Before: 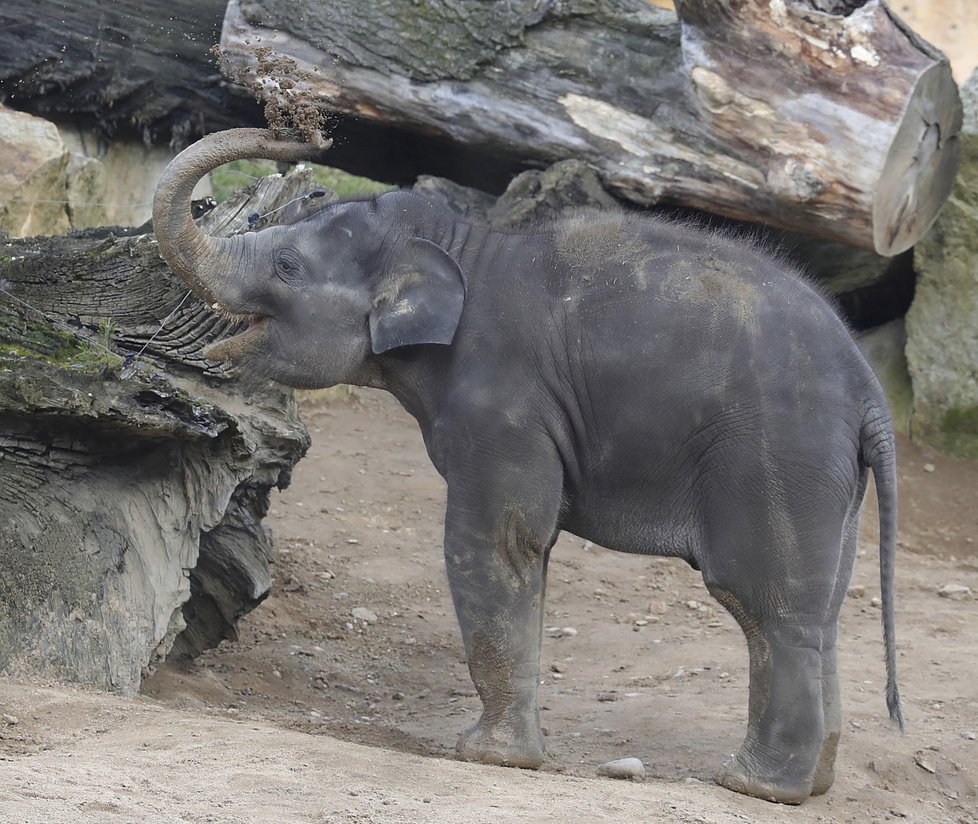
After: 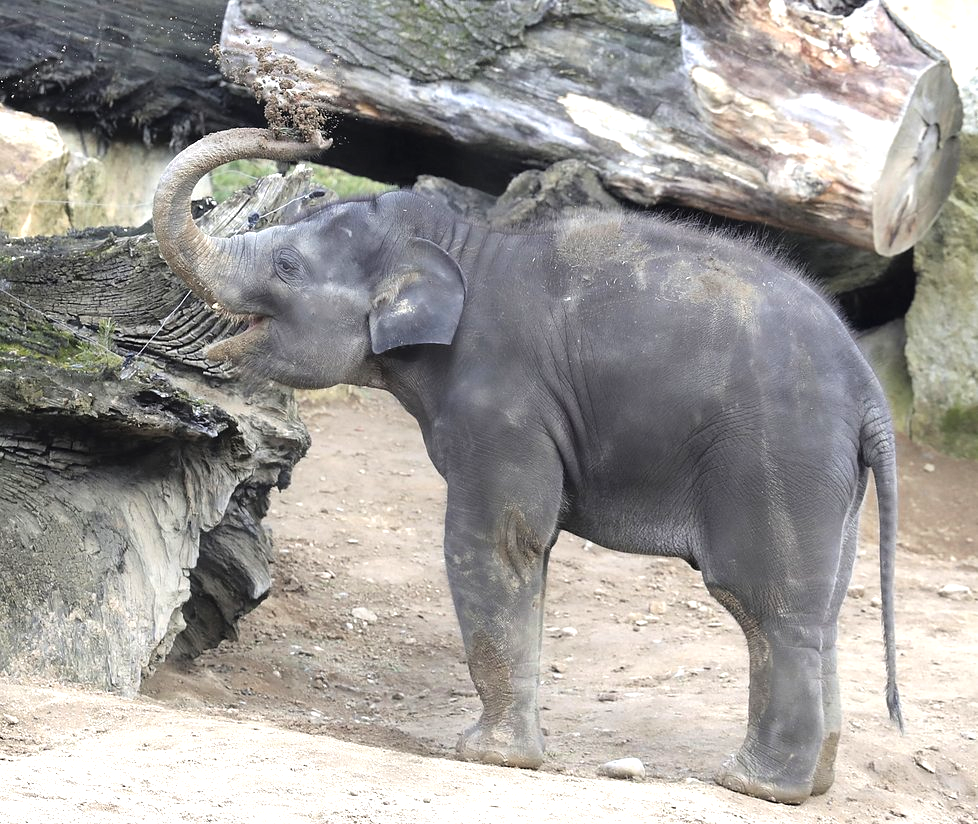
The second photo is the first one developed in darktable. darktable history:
tone equalizer: -8 EV -1.12 EV, -7 EV -1.02 EV, -6 EV -0.827 EV, -5 EV -0.616 EV, -3 EV 0.574 EV, -2 EV 0.885 EV, -1 EV 1 EV, +0 EV 1.07 EV
